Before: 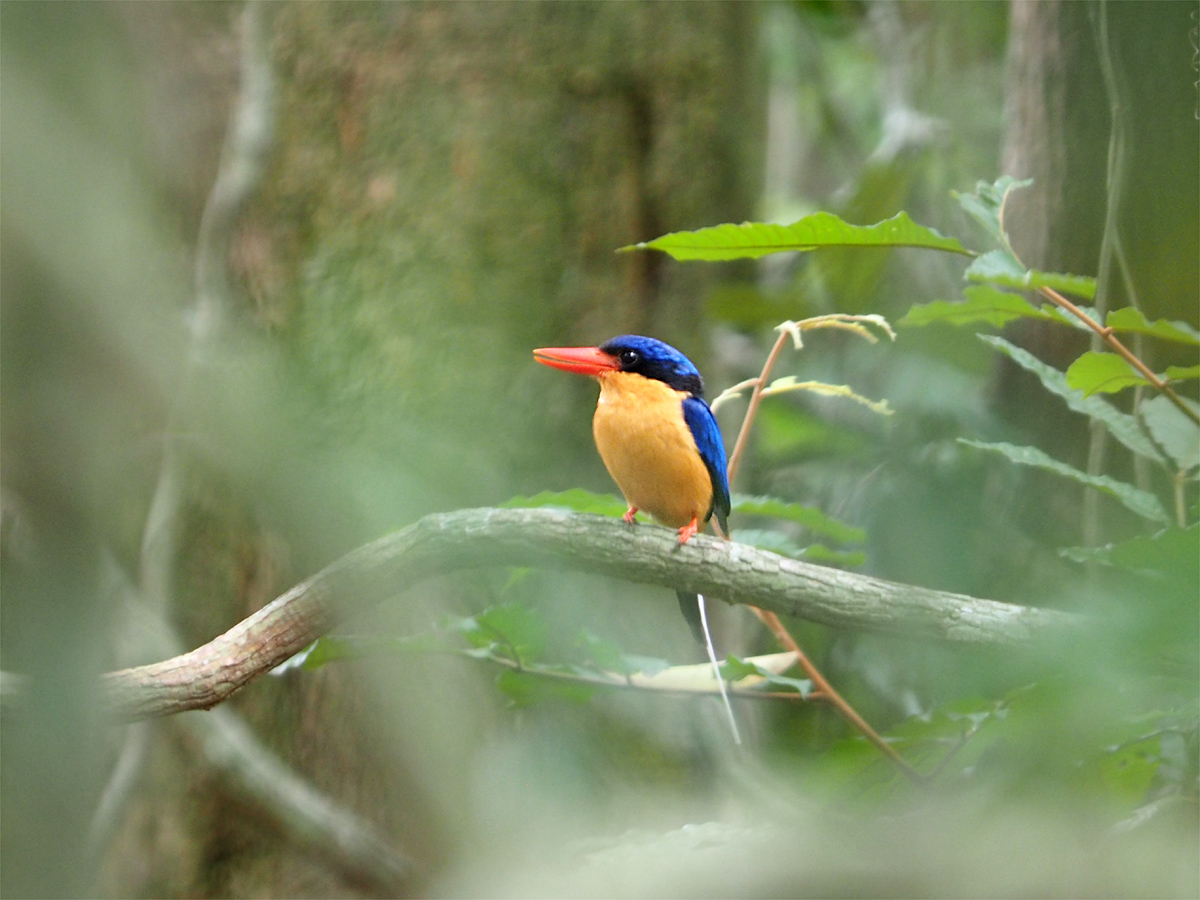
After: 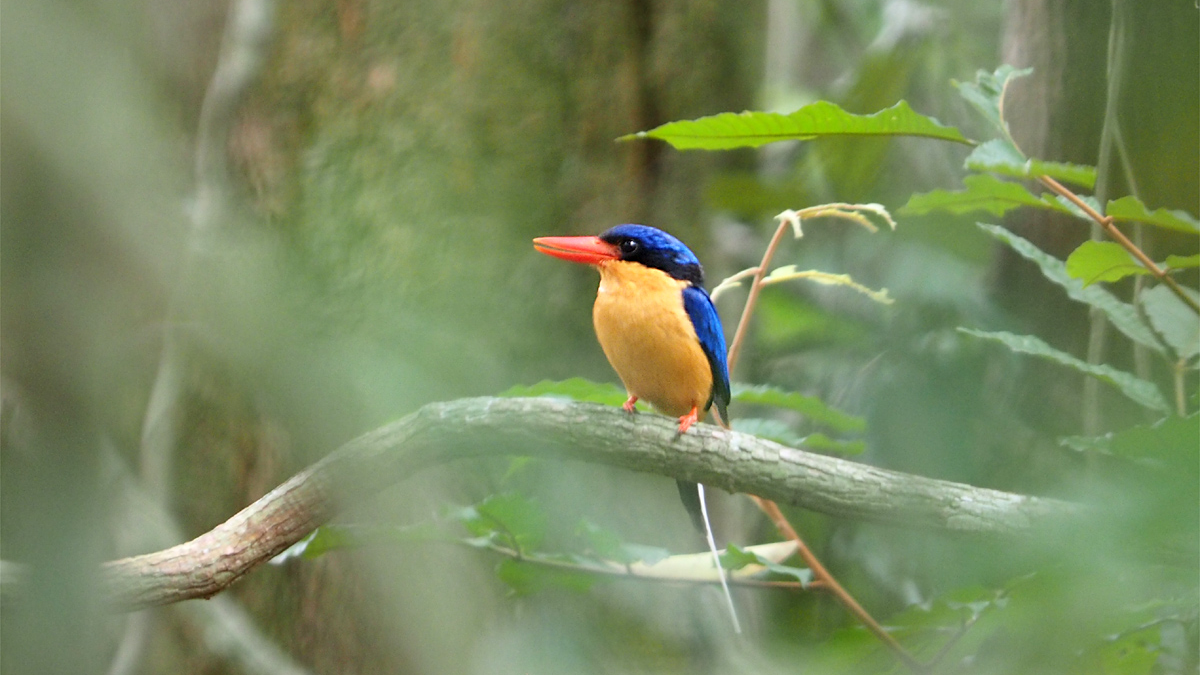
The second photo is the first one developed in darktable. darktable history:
crop and rotate: top 12.433%, bottom 12.519%
